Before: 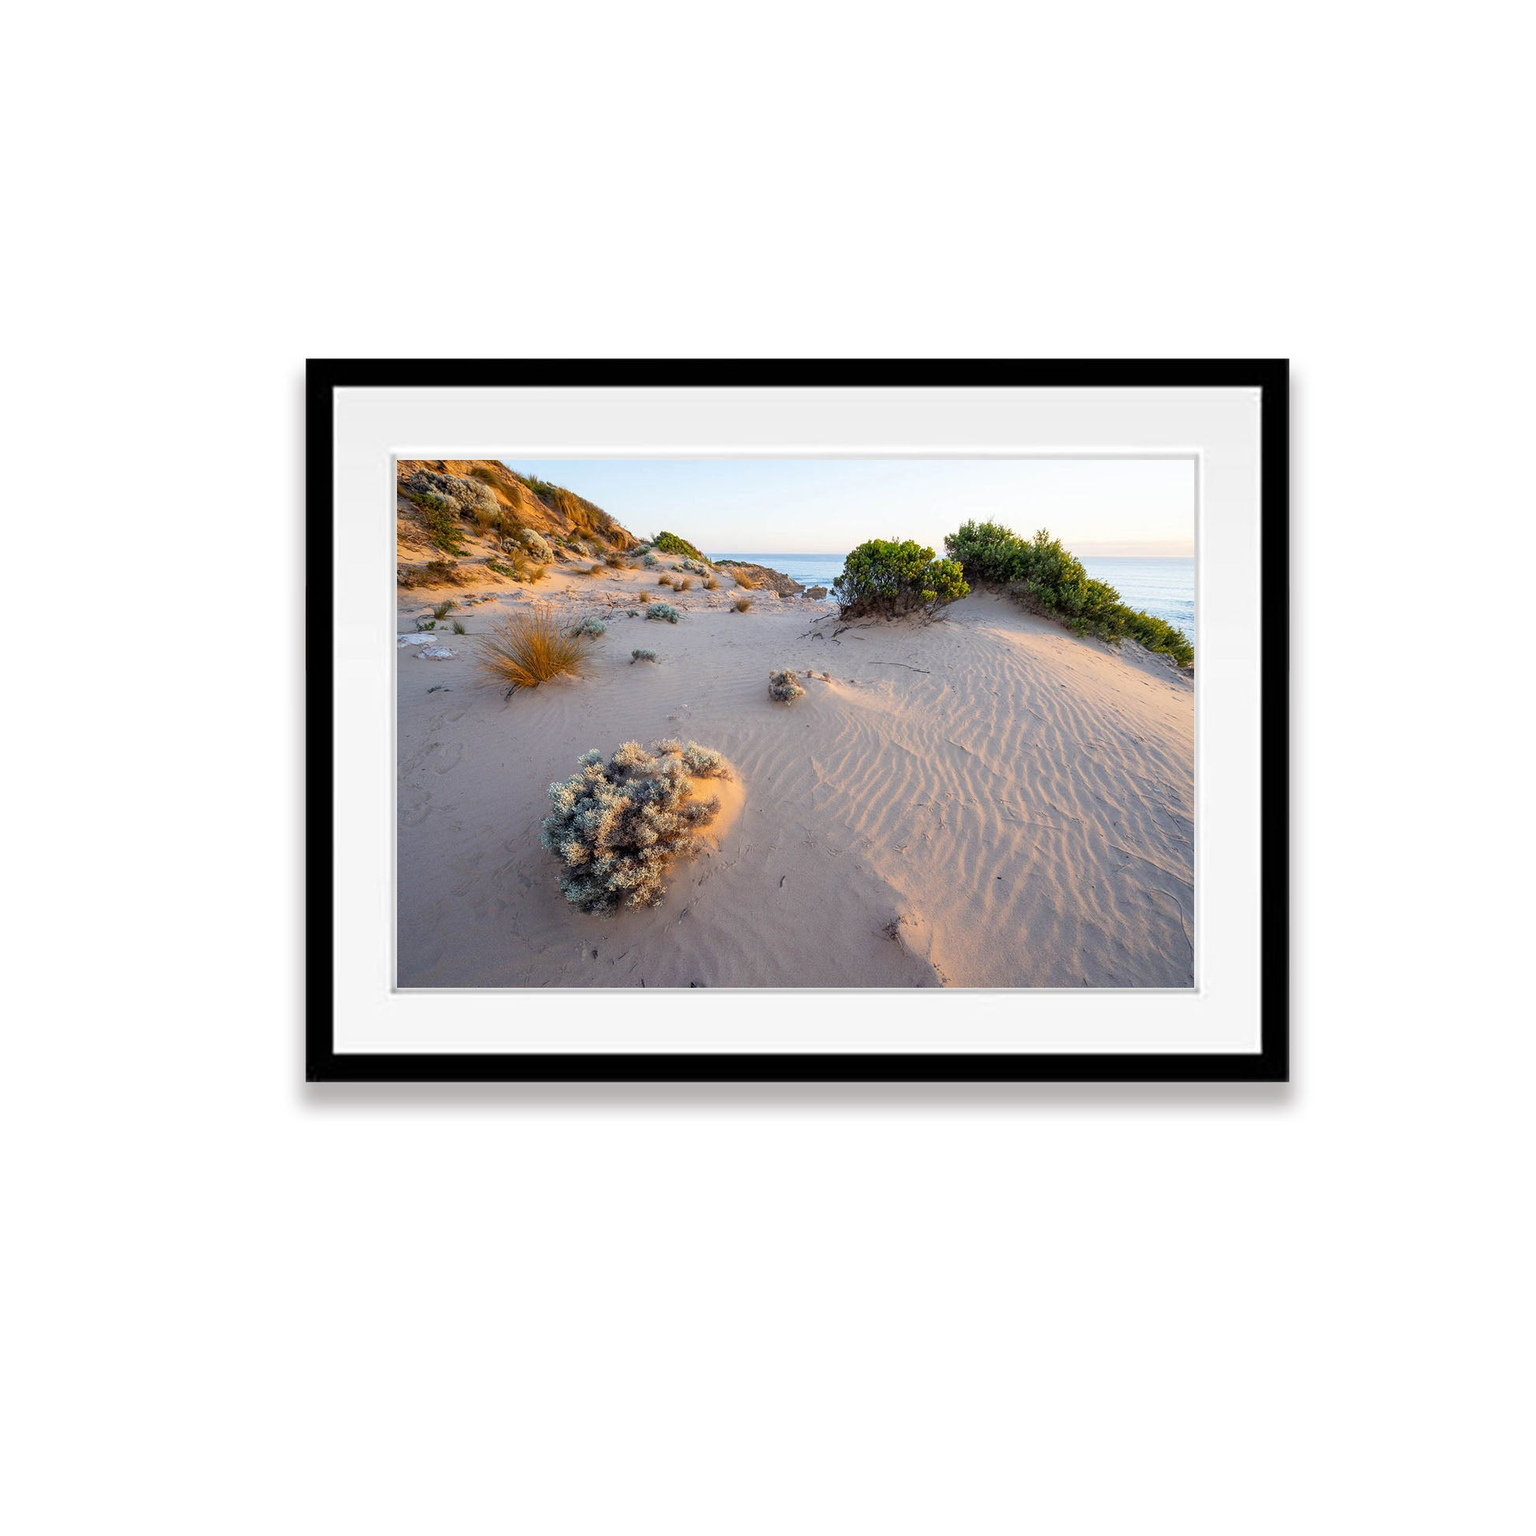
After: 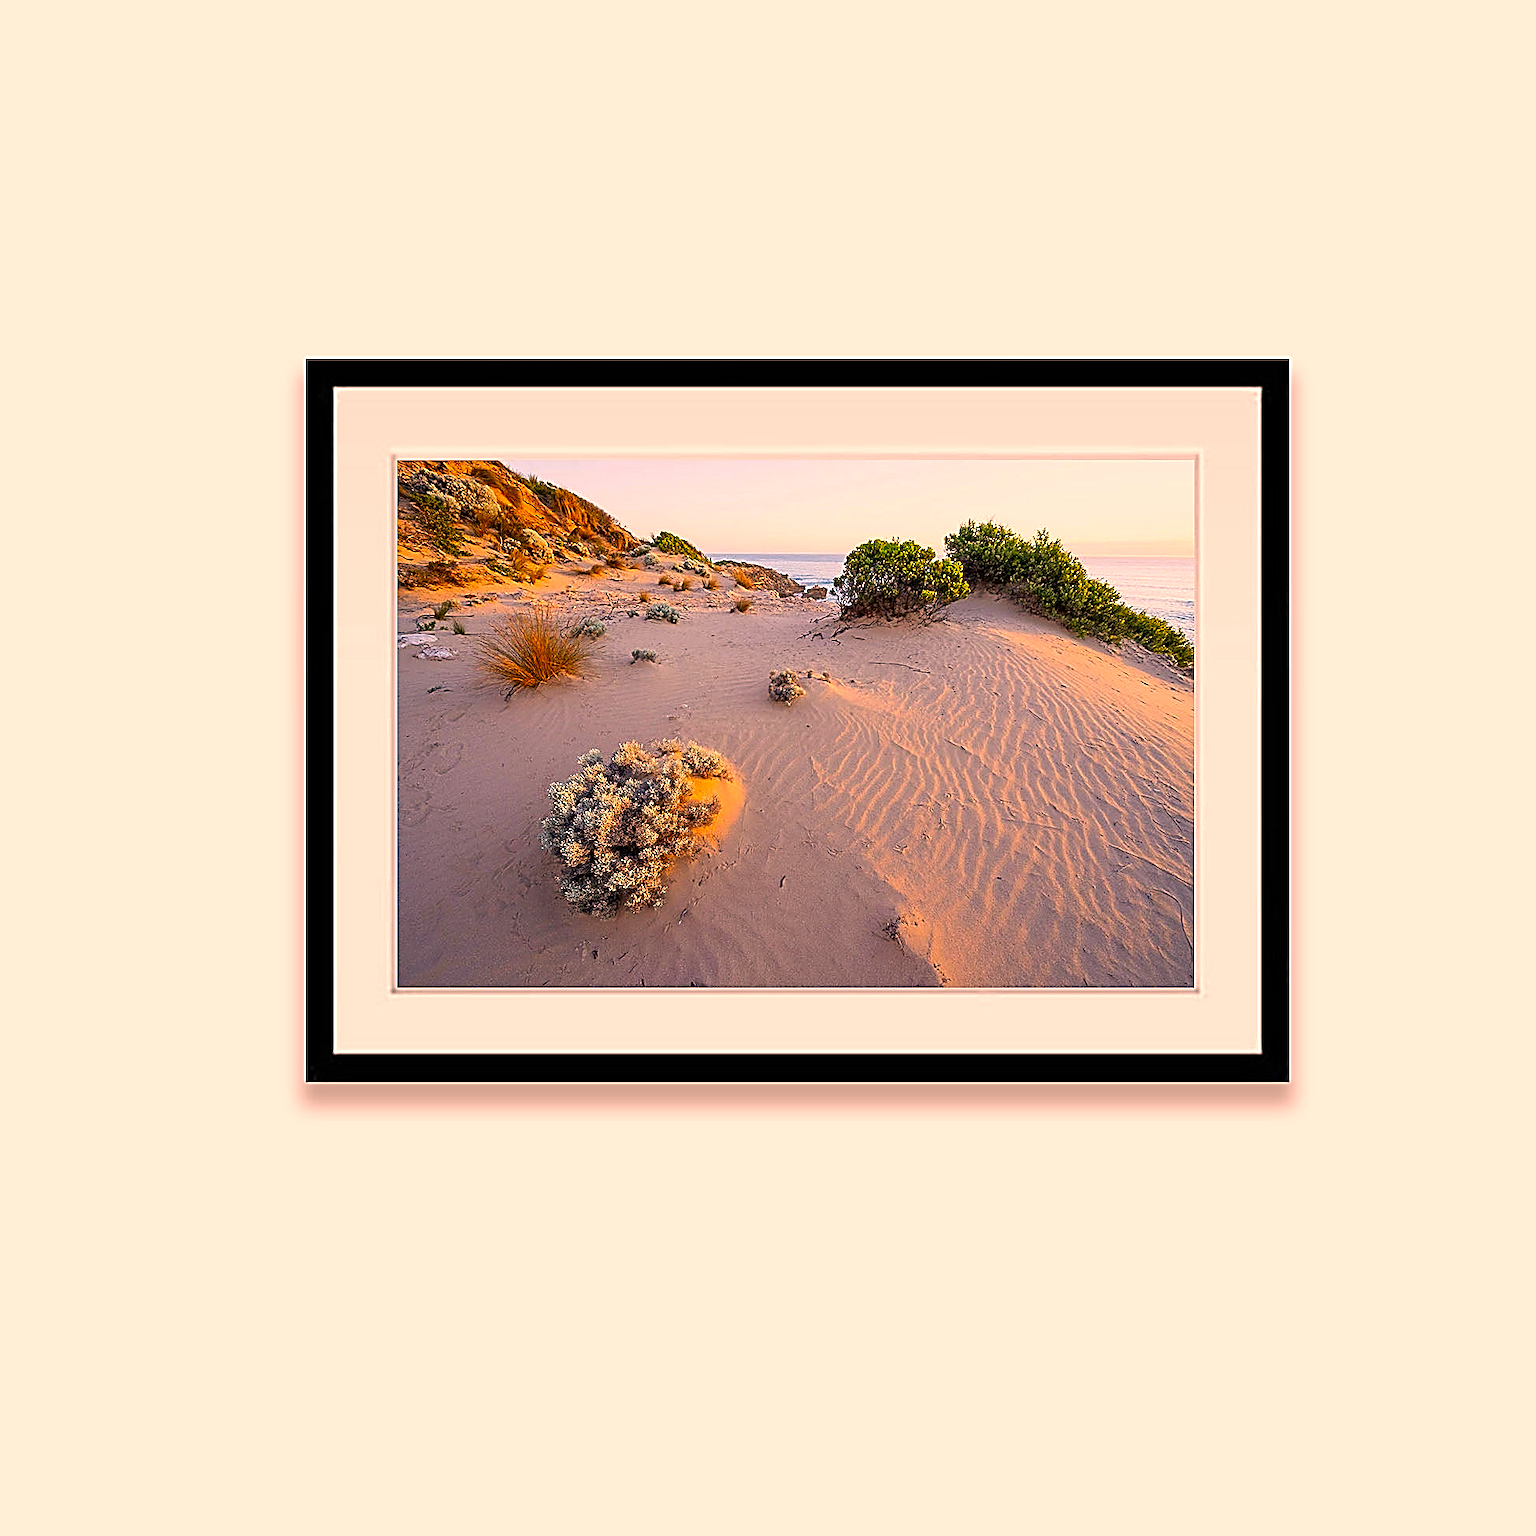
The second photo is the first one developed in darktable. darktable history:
sharpen: amount 1.876
contrast brightness saturation: brightness -0.022, saturation 0.336
color correction: highlights a* 22.29, highlights b* 21.84
